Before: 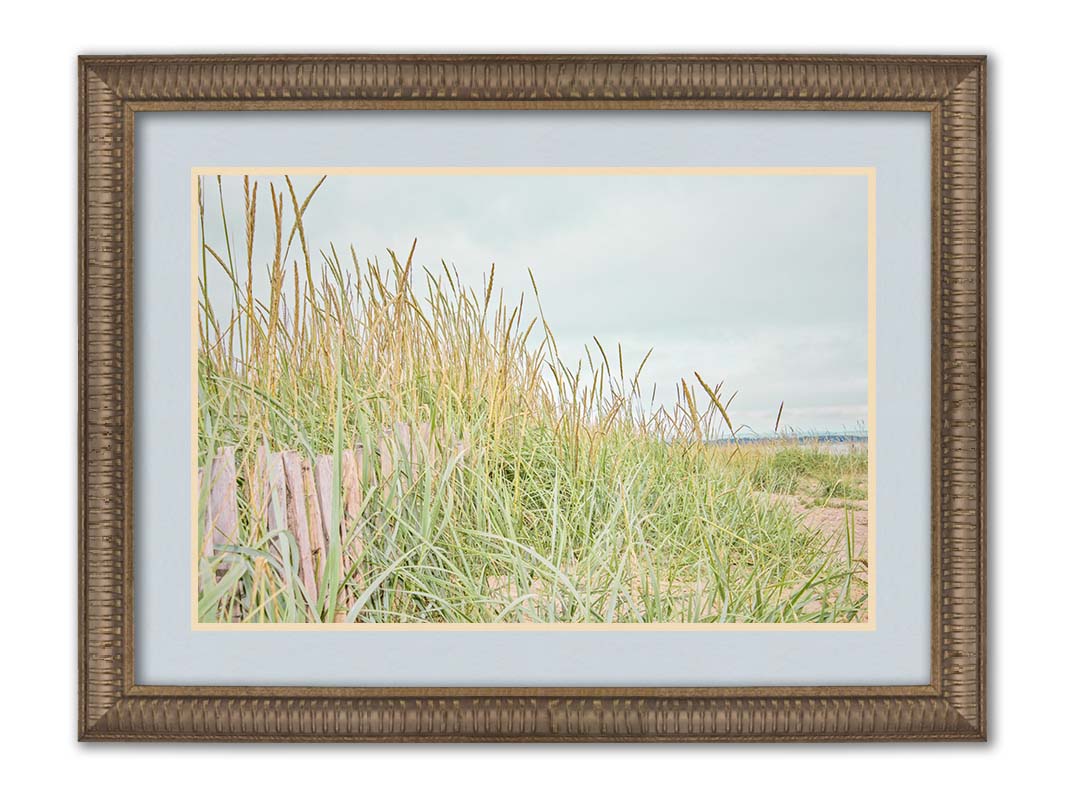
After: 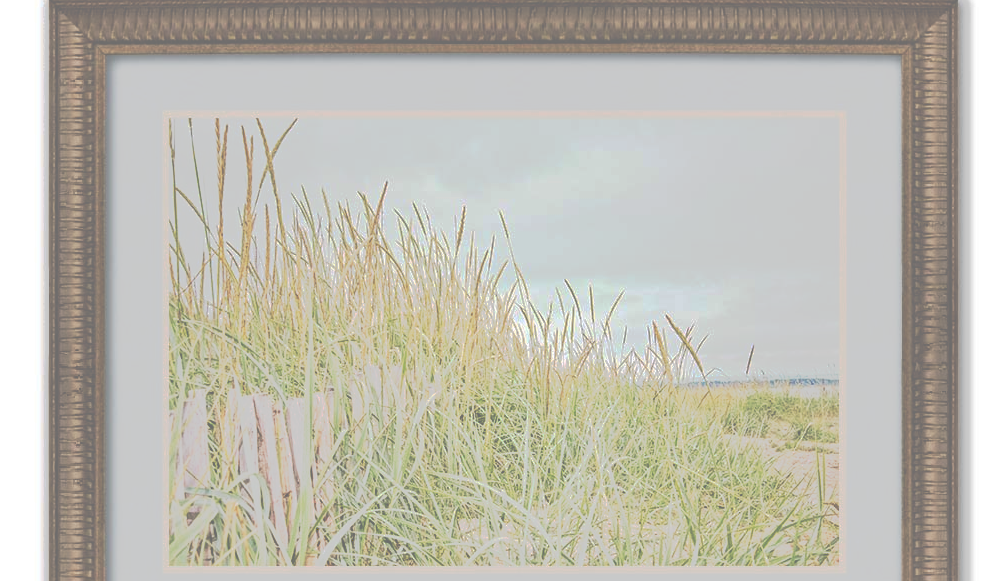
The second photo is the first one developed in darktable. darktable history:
crop: left 2.764%, top 7.181%, right 2.968%, bottom 20.15%
tone curve: curves: ch0 [(0, 0) (0.003, 0.449) (0.011, 0.449) (0.025, 0.449) (0.044, 0.45) (0.069, 0.453) (0.1, 0.453) (0.136, 0.455) (0.177, 0.458) (0.224, 0.462) (0.277, 0.47) (0.335, 0.491) (0.399, 0.522) (0.468, 0.561) (0.543, 0.619) (0.623, 0.69) (0.709, 0.756) (0.801, 0.802) (0.898, 0.825) (1, 1)], preserve colors none
